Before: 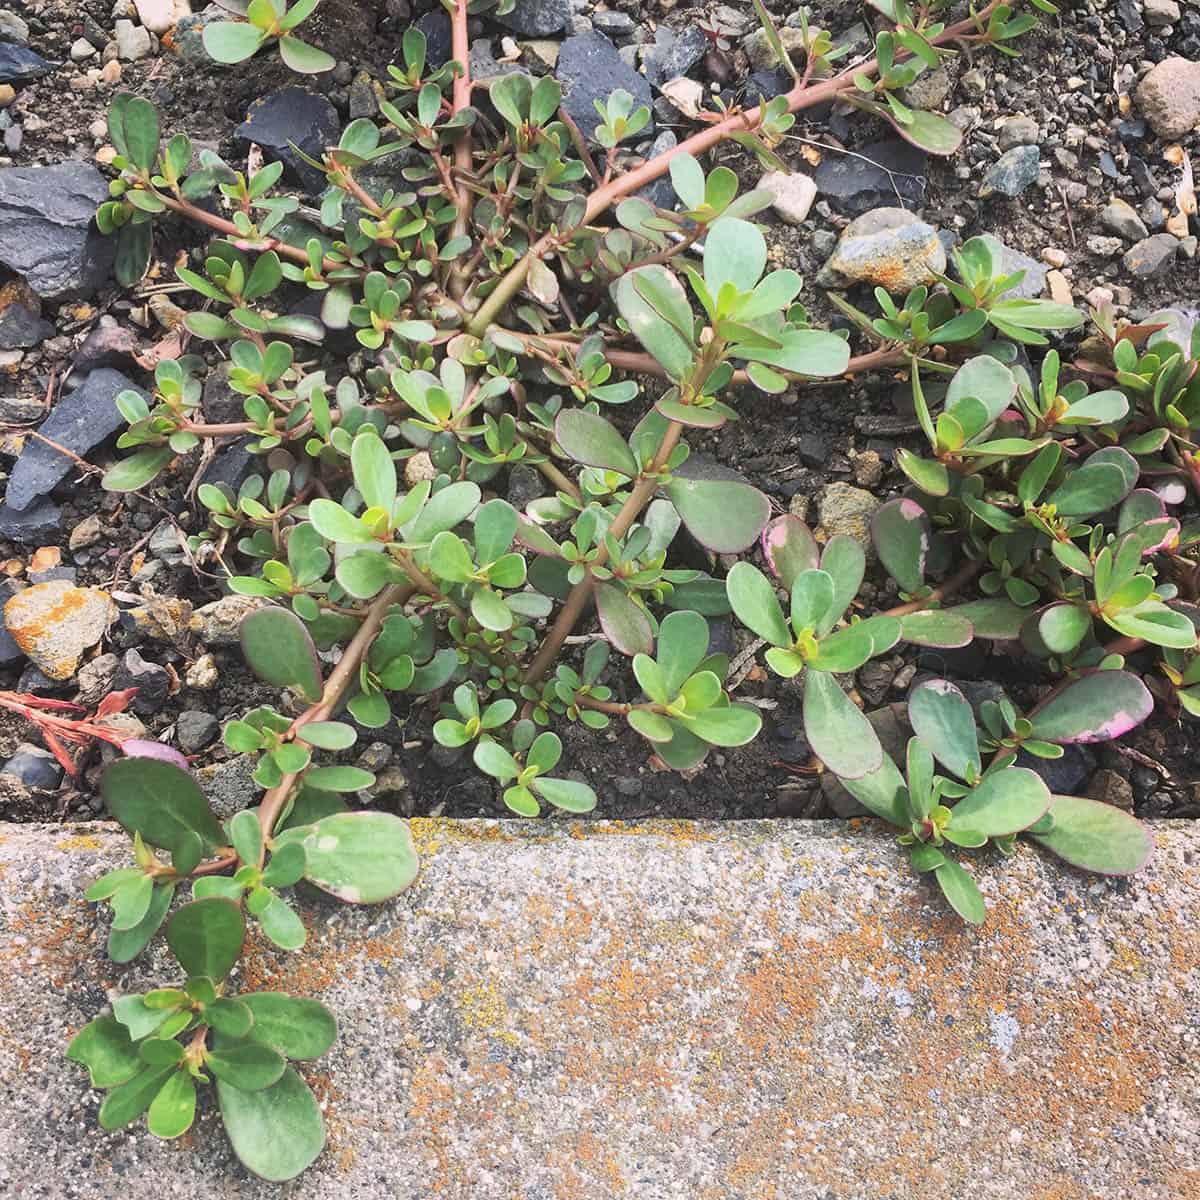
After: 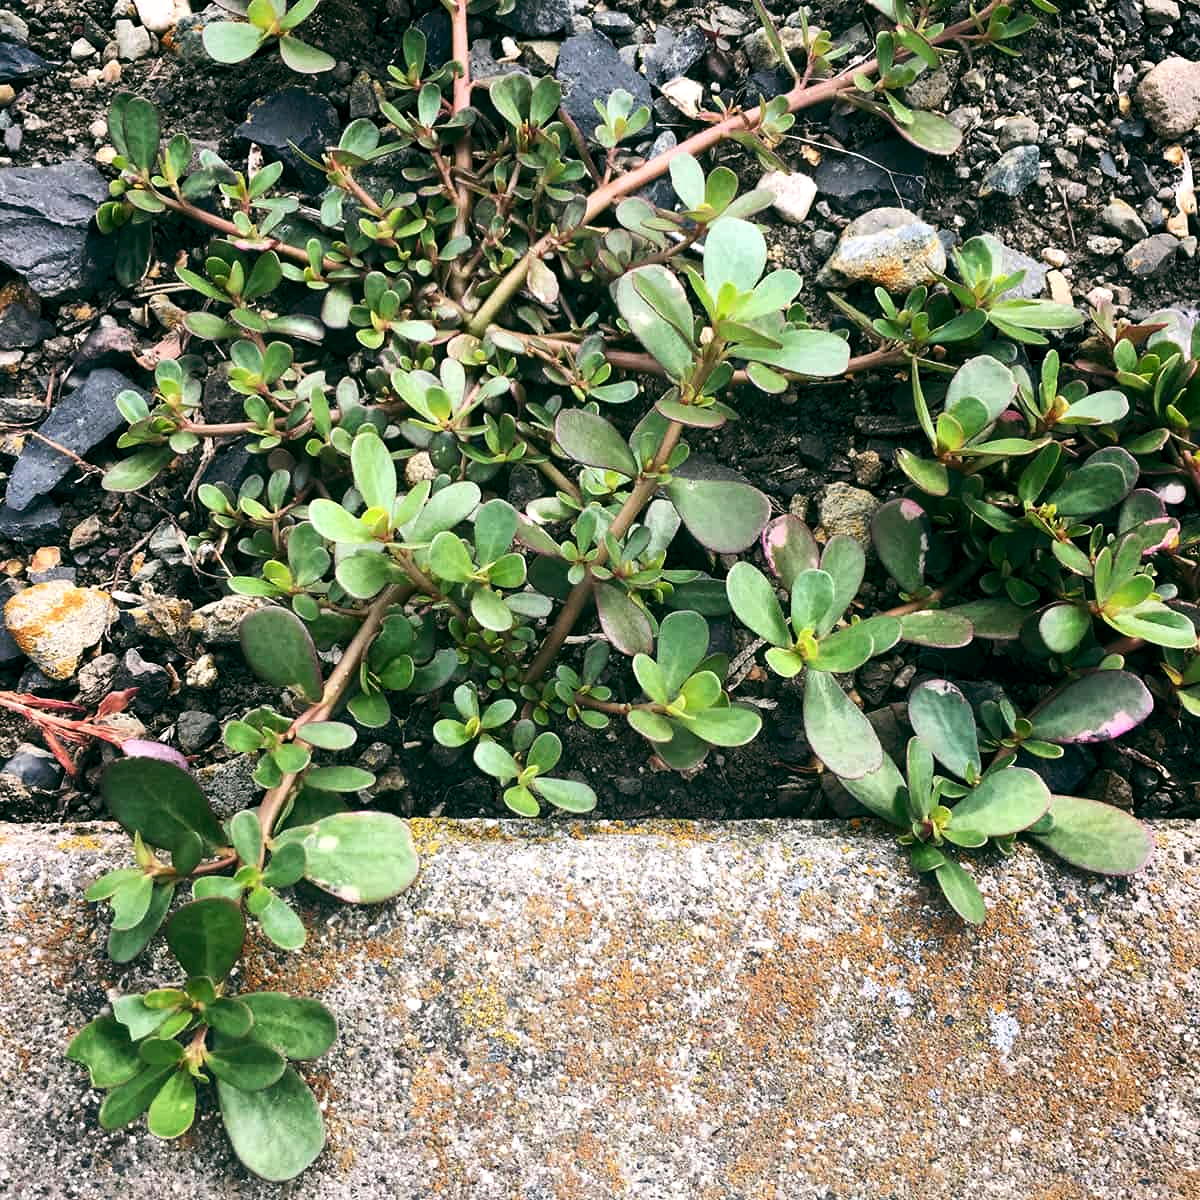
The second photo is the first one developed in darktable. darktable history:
color balance rgb: shadows lift › chroma 2.064%, shadows lift › hue 137.15°, power › chroma 0.265%, power › hue 62.63°, highlights gain › luminance 14.718%, global offset › luminance -0.342%, global offset › chroma 0.109%, global offset › hue 164.2°, linear chroma grading › shadows 16.385%, perceptual saturation grading › global saturation 0.689%
exposure: black level correction 0, exposure -0.758 EV, compensate highlight preservation false
tone equalizer: -8 EV -1.06 EV, -7 EV -0.988 EV, -6 EV -0.891 EV, -5 EV -0.592 EV, -3 EV 0.605 EV, -2 EV 0.894 EV, -1 EV 0.994 EV, +0 EV 1.05 EV, edges refinement/feathering 500, mask exposure compensation -1.57 EV, preserve details no
shadows and highlights: shadows 21, highlights -37.31, soften with gaussian
